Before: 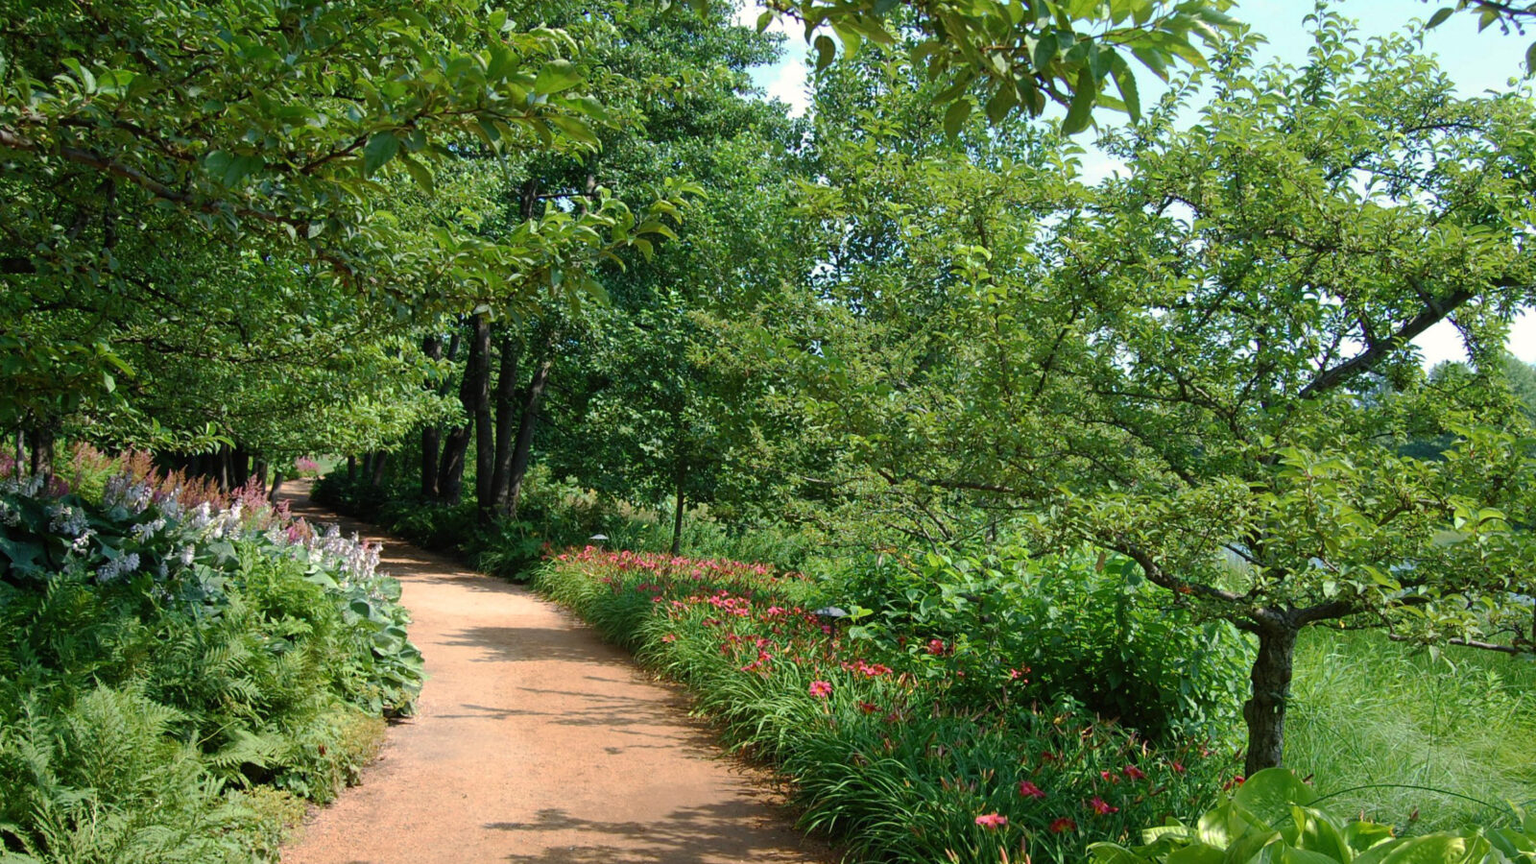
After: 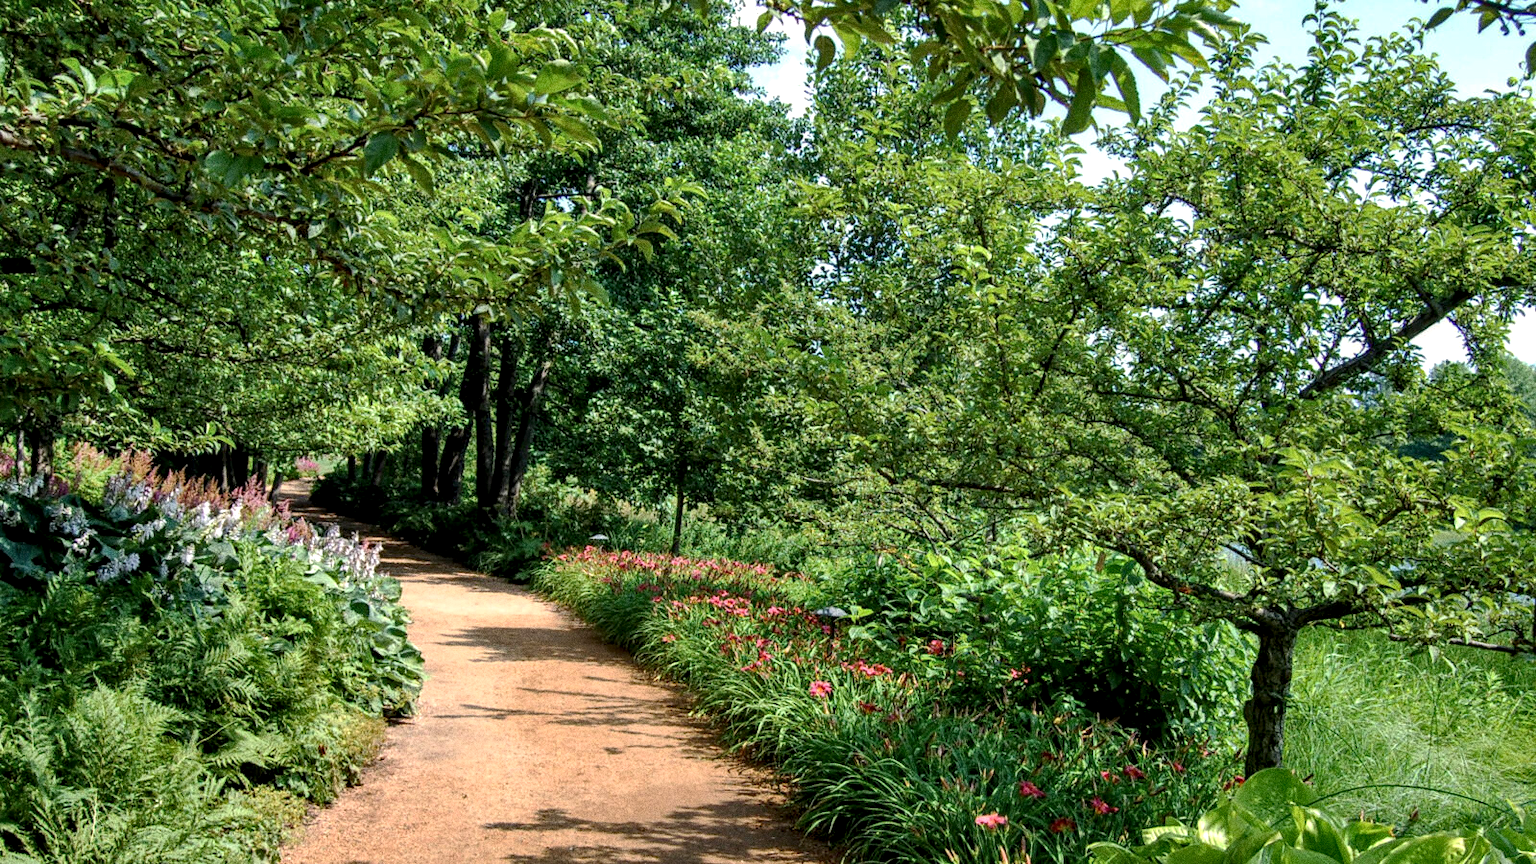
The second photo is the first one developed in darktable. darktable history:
shadows and highlights: soften with gaussian
haze removal: compatibility mode true, adaptive false
grain: coarseness 0.09 ISO, strength 40%
local contrast: detail 160%
